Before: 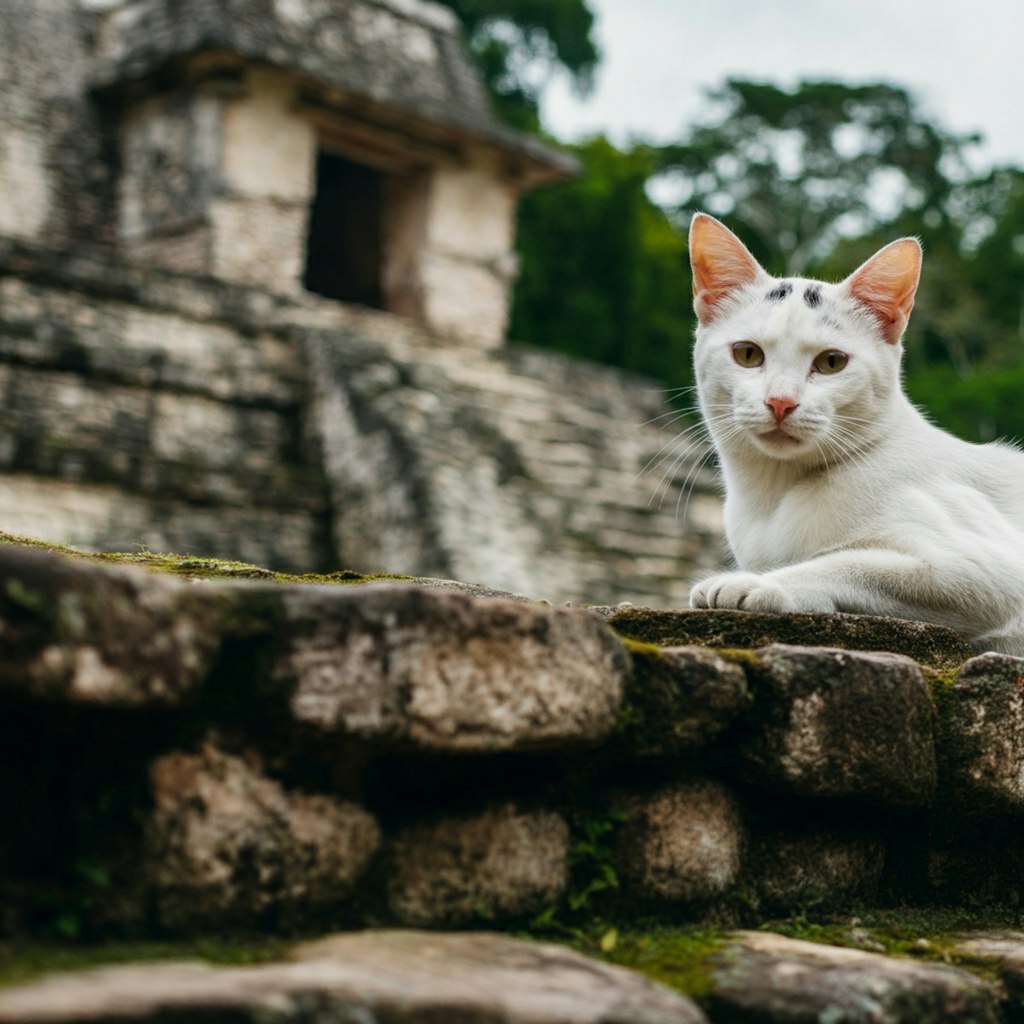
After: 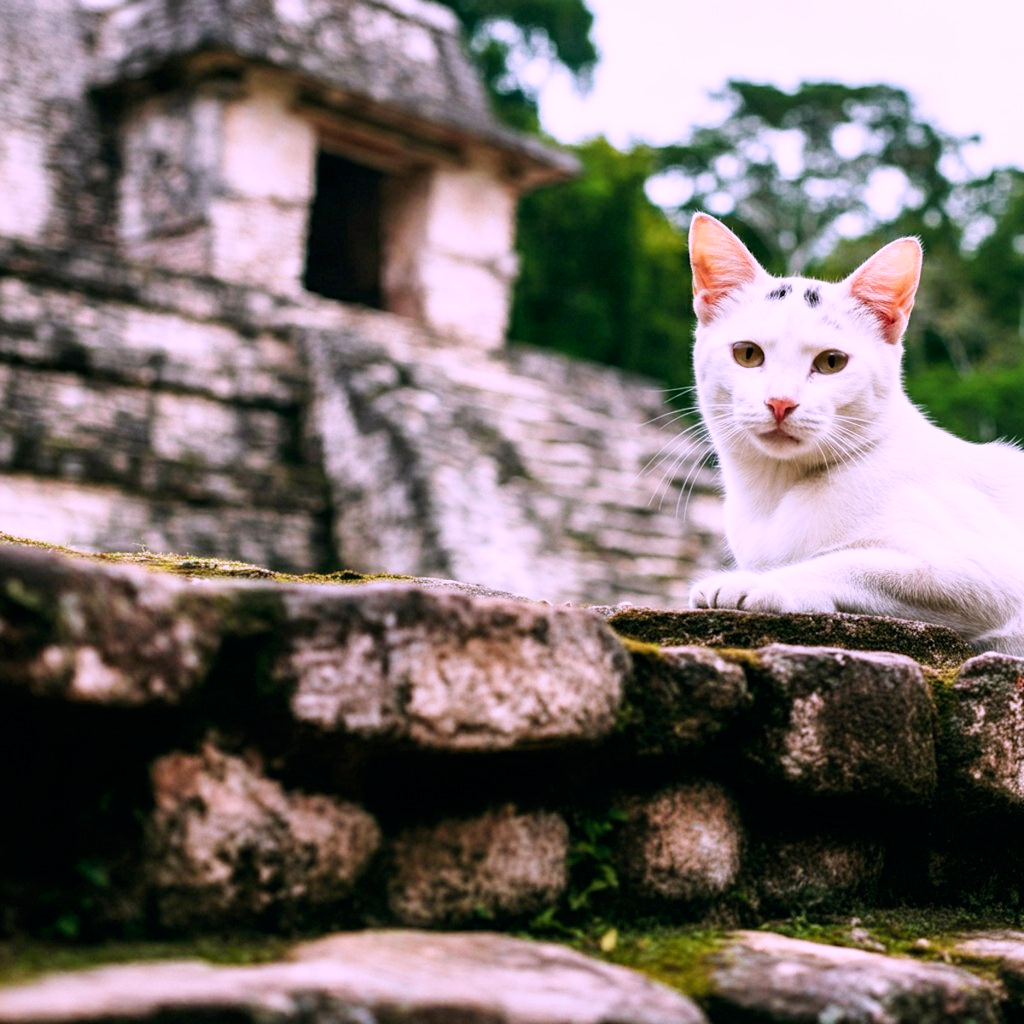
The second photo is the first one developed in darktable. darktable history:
color correction: highlights a* 15.66, highlights b* -20.64
base curve: curves: ch0 [(0, 0) (0.005, 0.002) (0.15, 0.3) (0.4, 0.7) (0.75, 0.95) (1, 1)], preserve colors none
